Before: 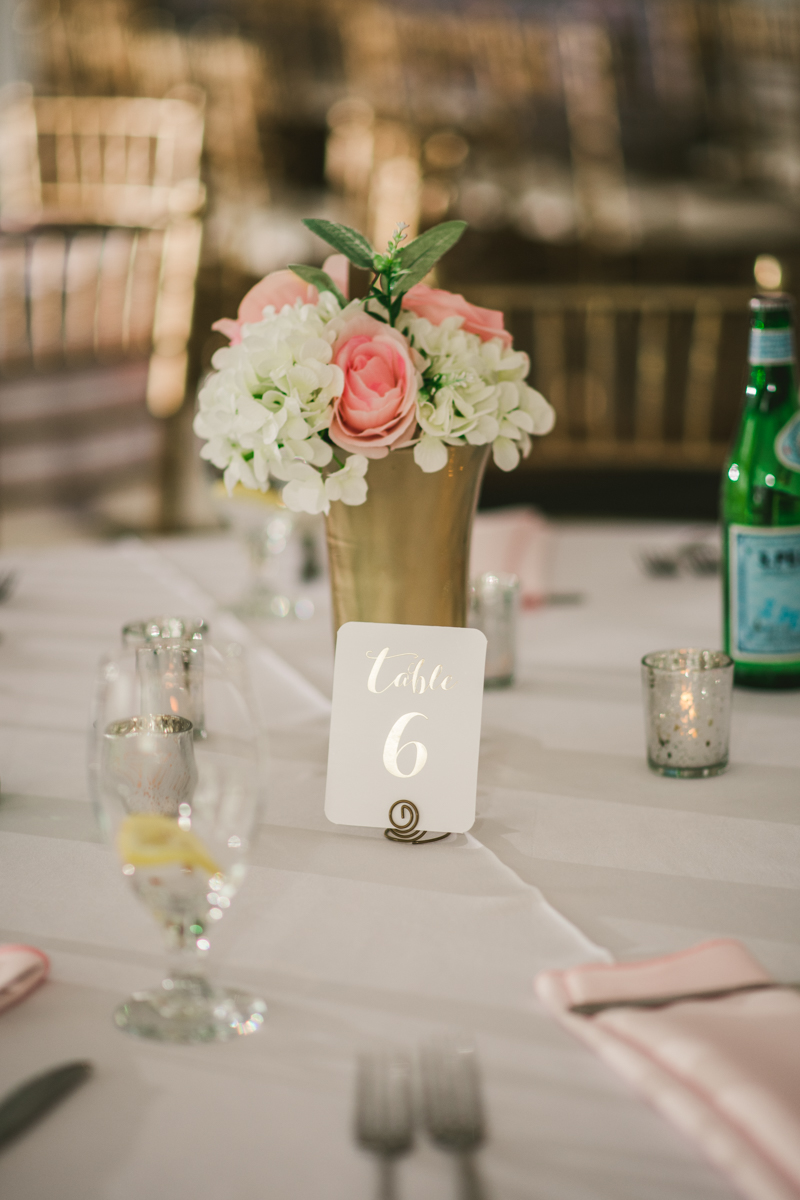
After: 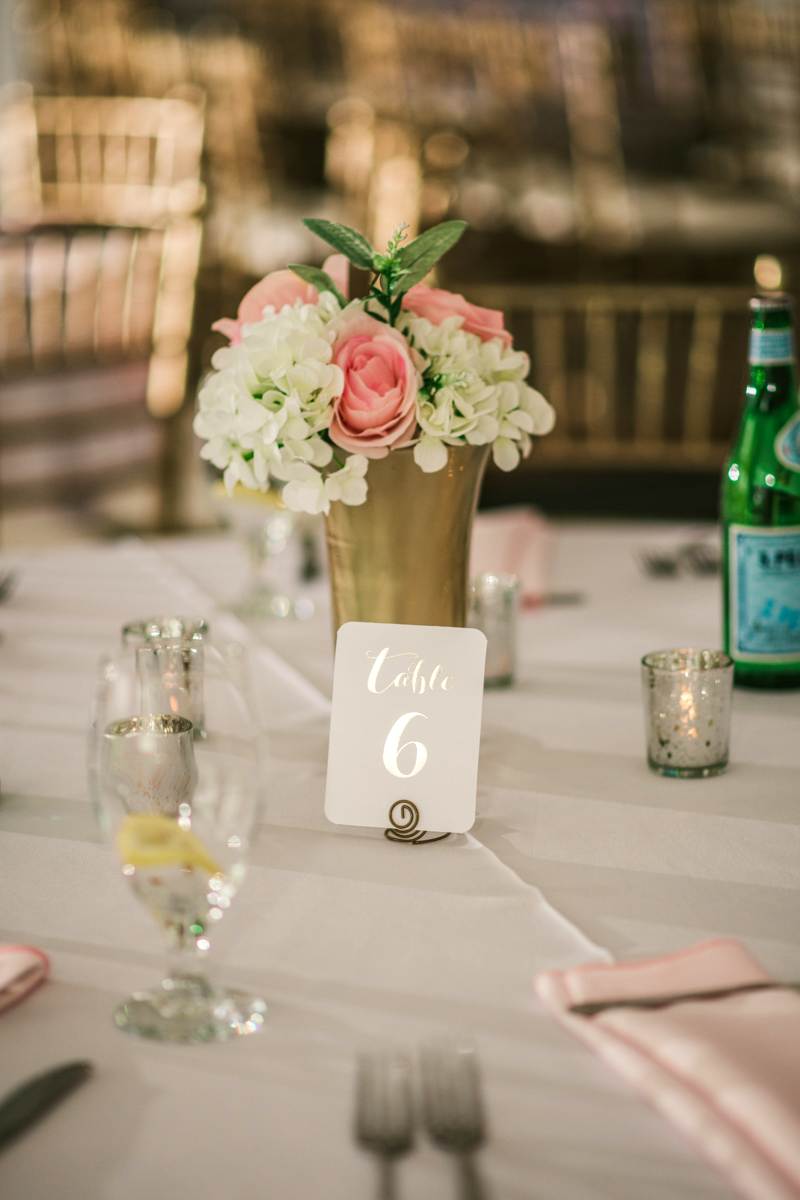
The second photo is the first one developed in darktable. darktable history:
local contrast: on, module defaults
velvia: on, module defaults
